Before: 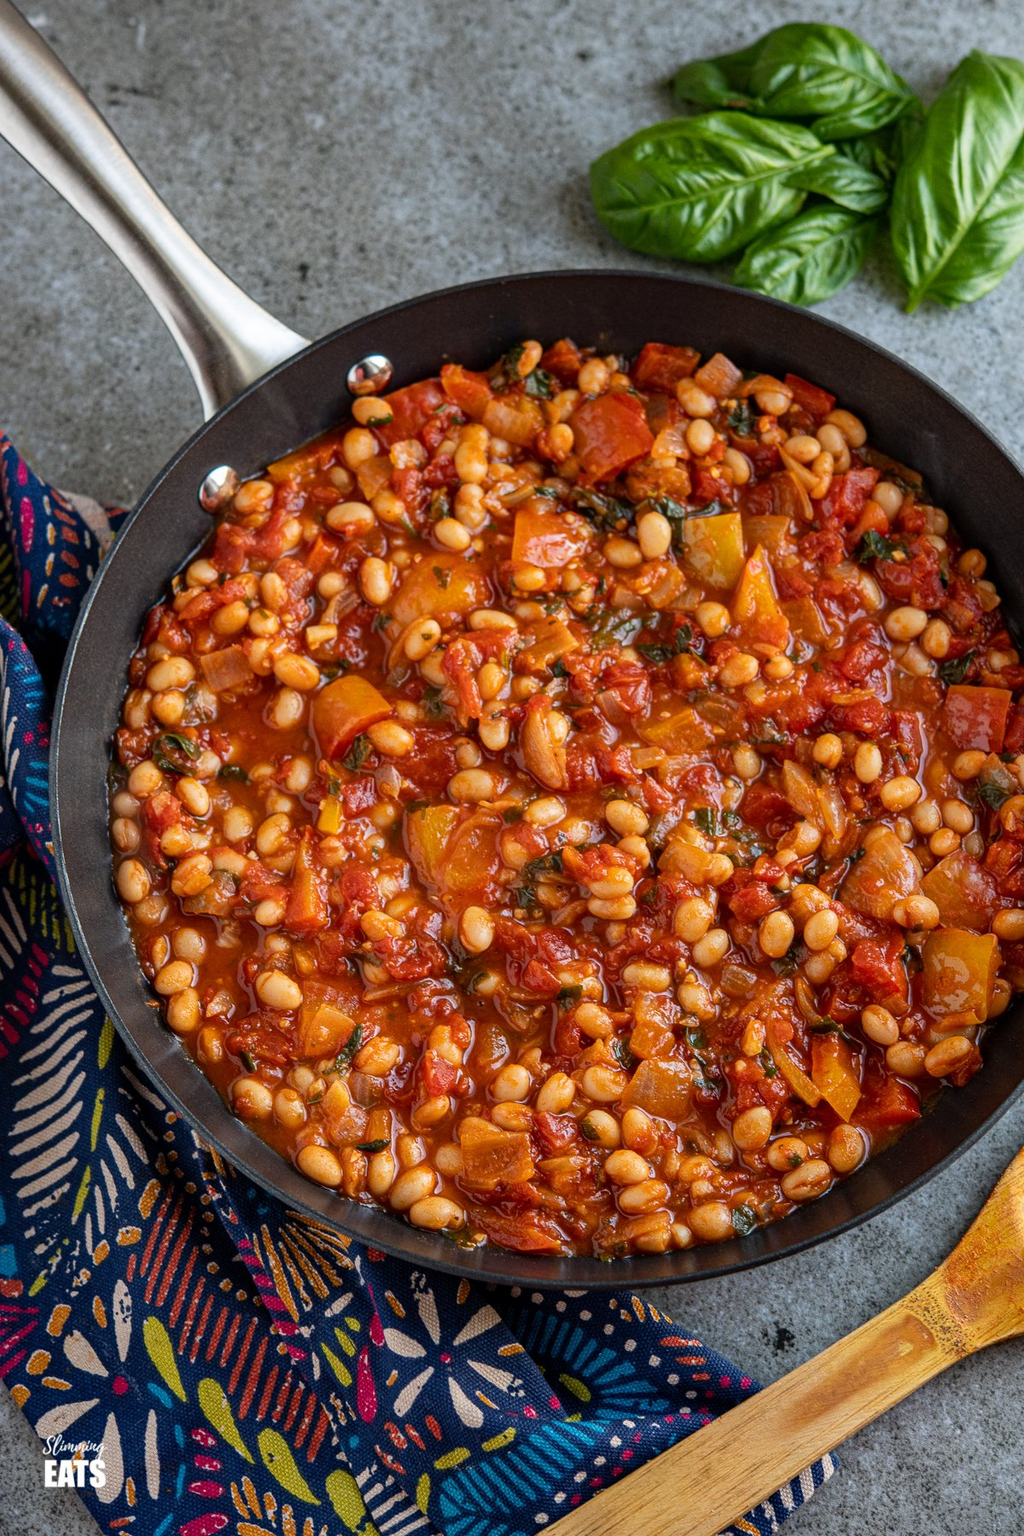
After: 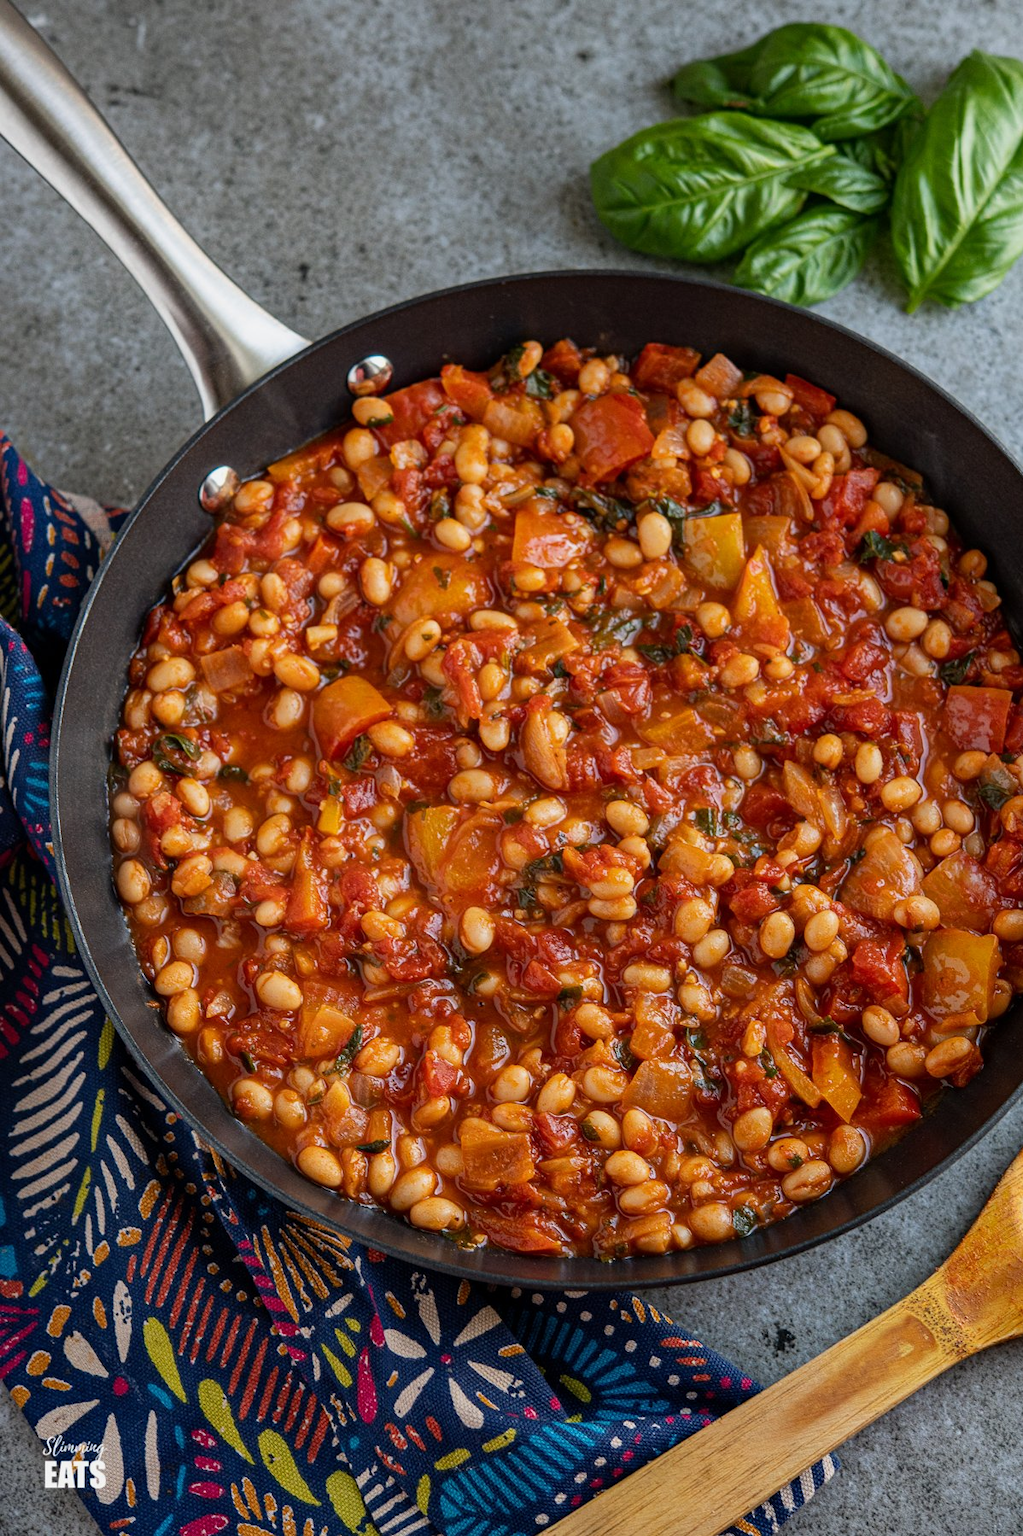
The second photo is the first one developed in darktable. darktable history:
crop and rotate: left 0.082%, bottom 0.007%
exposure: exposure -0.156 EV, compensate exposure bias true, compensate highlight preservation false
